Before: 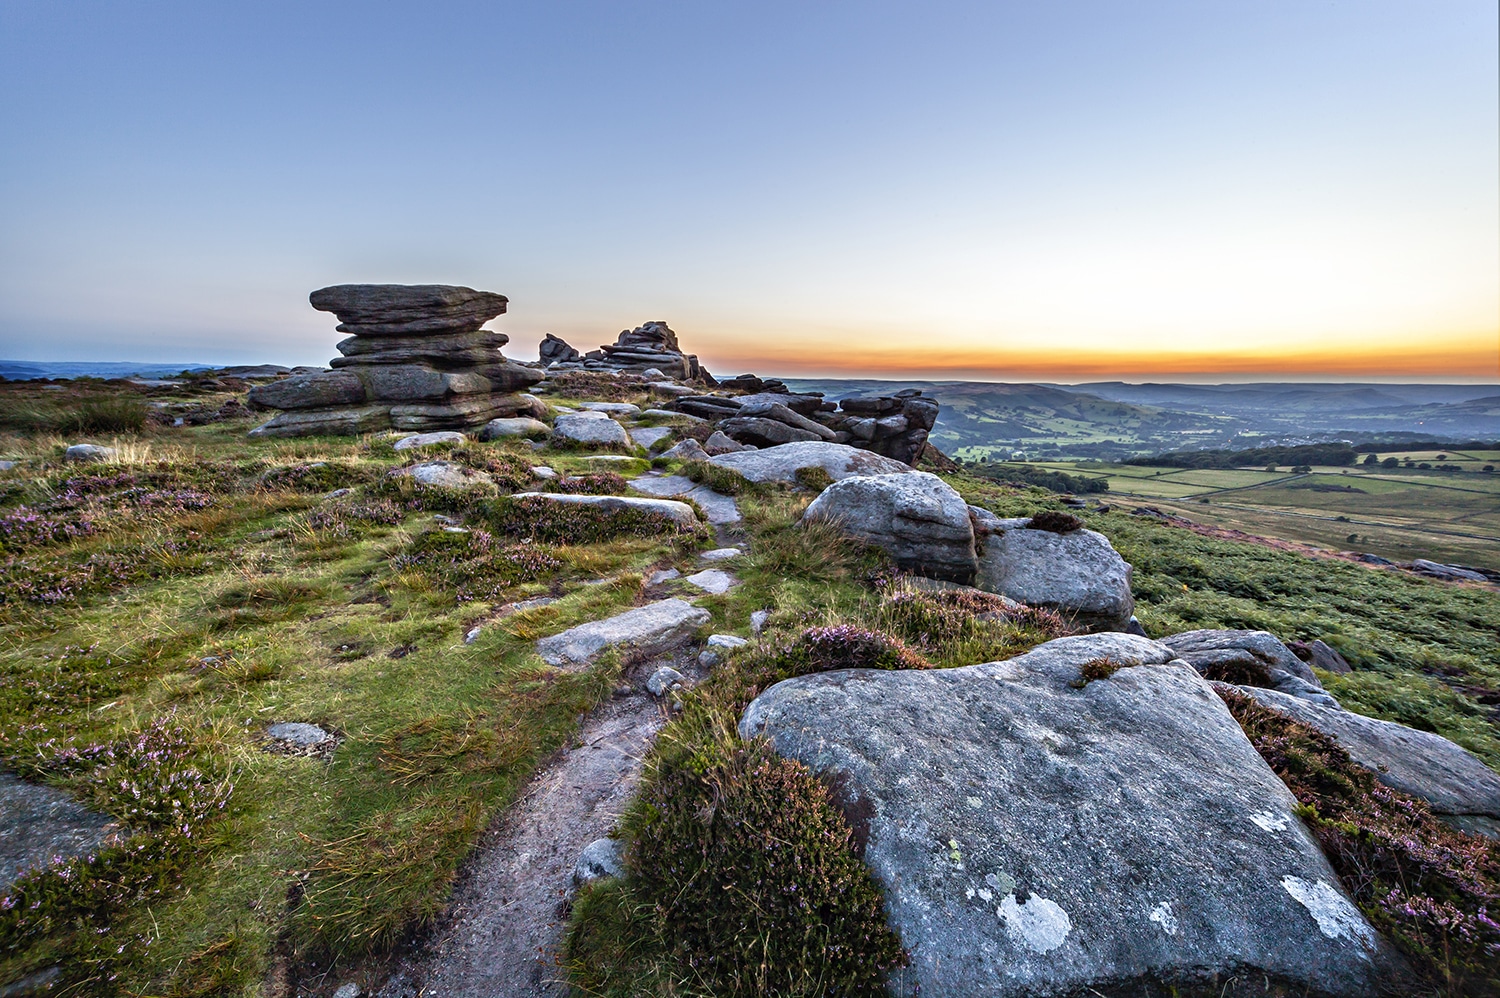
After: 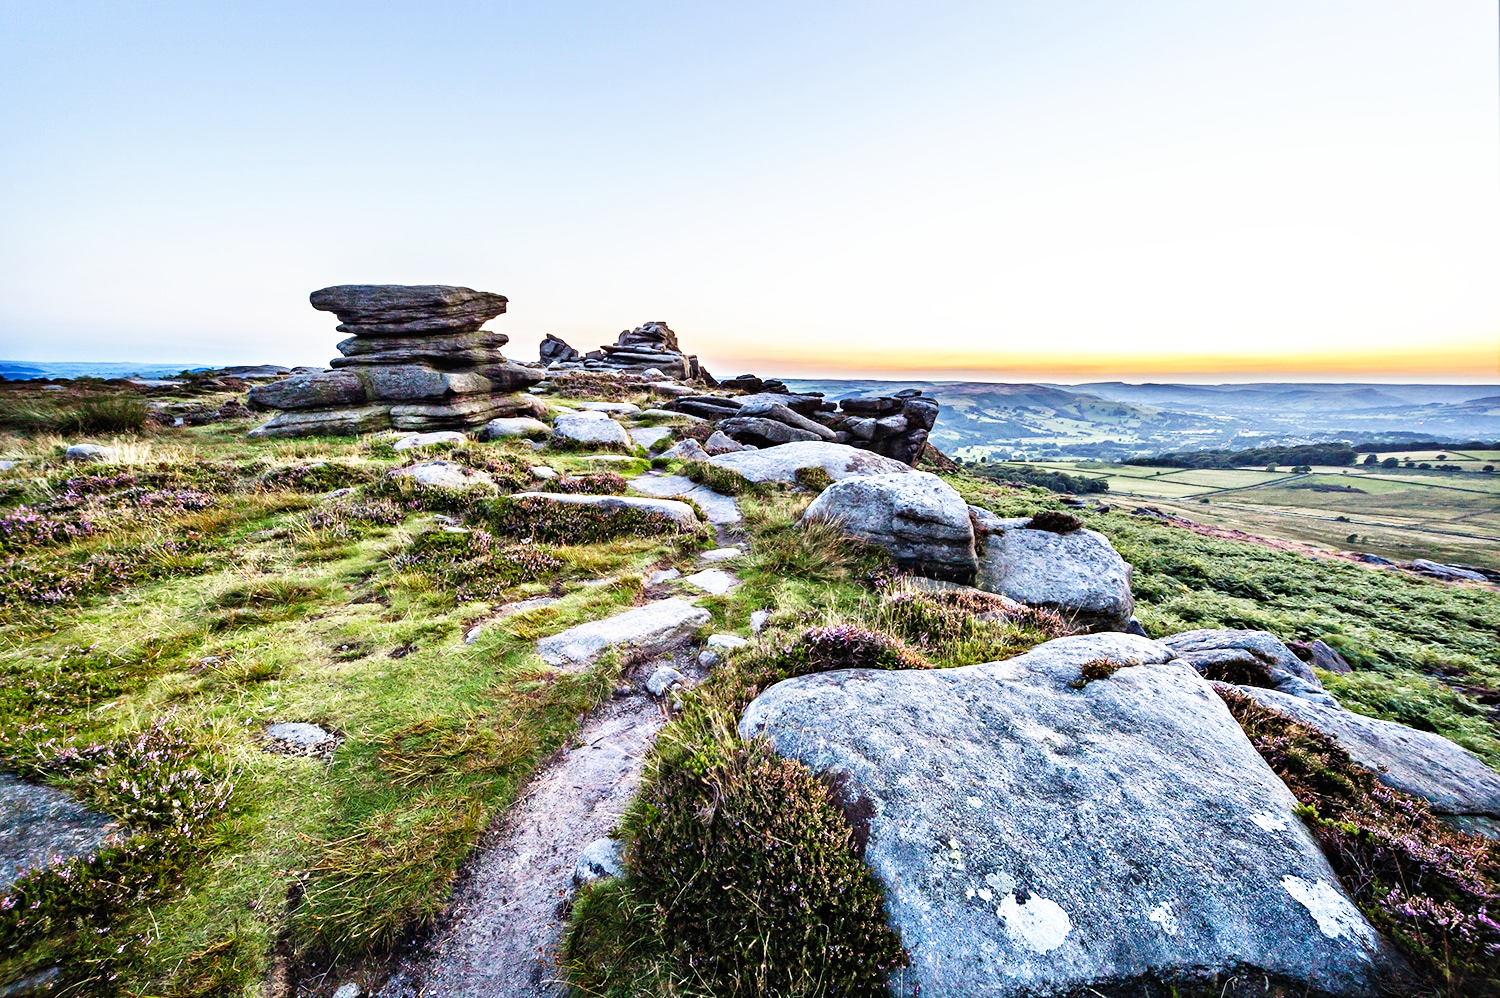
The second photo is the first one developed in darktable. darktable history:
color zones: curves: ch1 [(0.113, 0.438) (0.75, 0.5)]; ch2 [(0.12, 0.526) (0.75, 0.5)]
exposure: exposure -0.041 EV, compensate highlight preservation false
base curve: curves: ch0 [(0, 0) (0.007, 0.004) (0.027, 0.03) (0.046, 0.07) (0.207, 0.54) (0.442, 0.872) (0.673, 0.972) (1, 1)], preserve colors none
